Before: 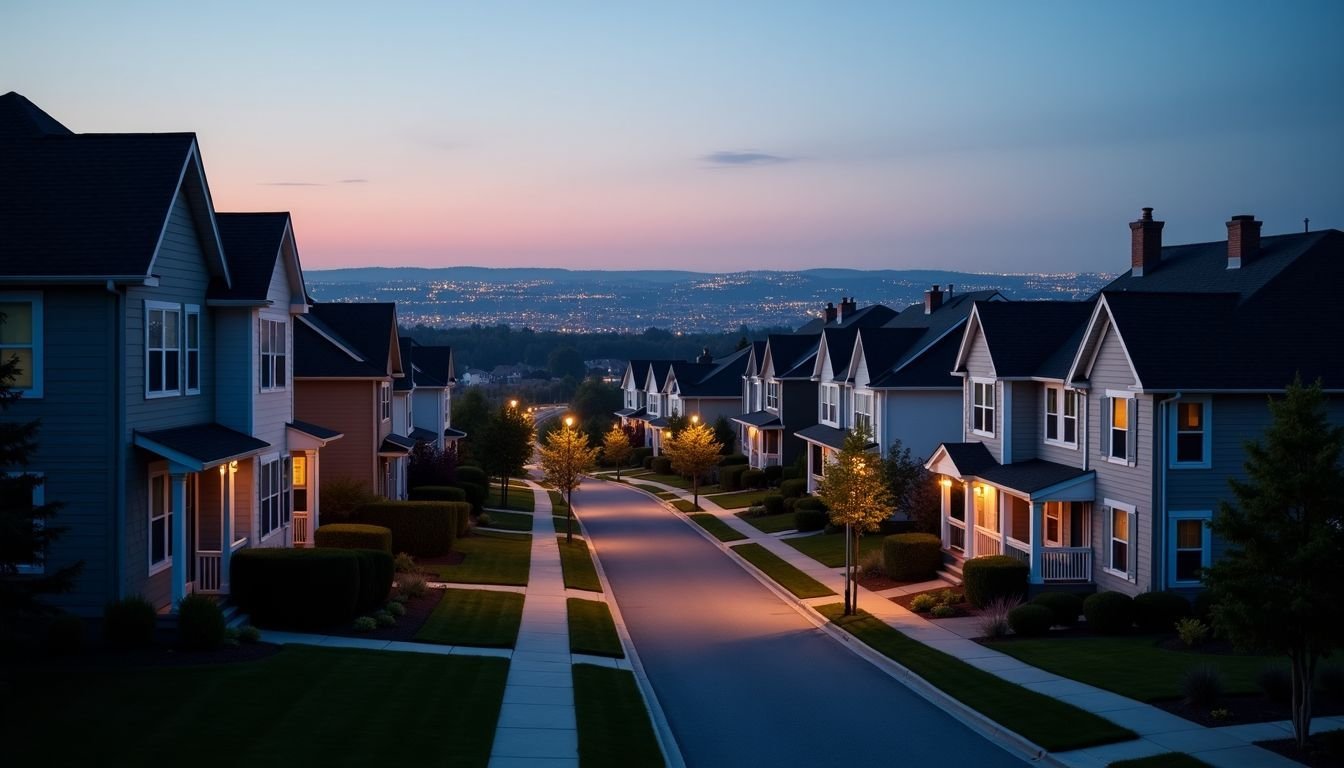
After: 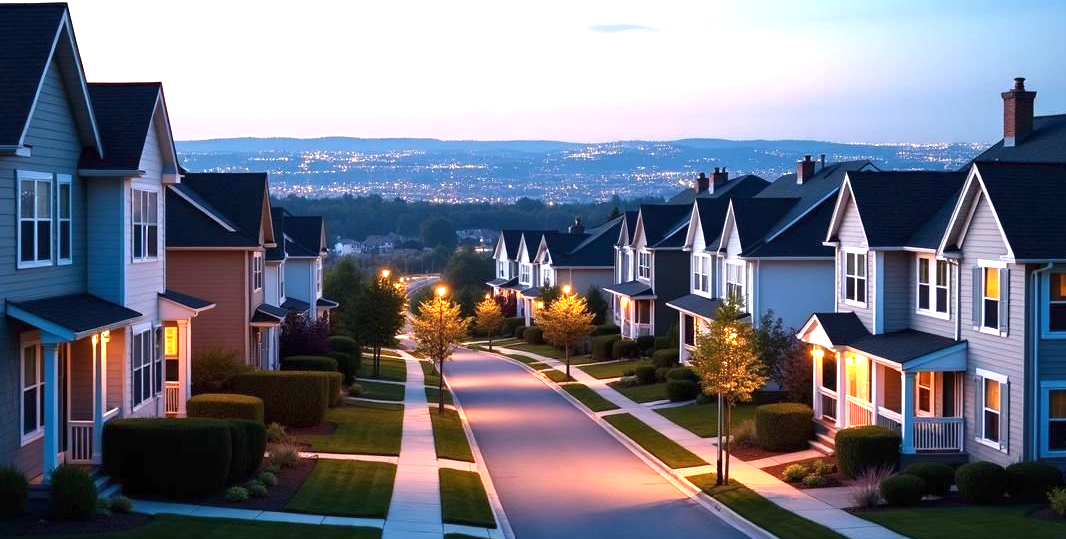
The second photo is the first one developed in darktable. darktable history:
crop: left 9.534%, top 16.996%, right 11.11%, bottom 12.3%
exposure: black level correction 0, exposure 1.447 EV, compensate highlight preservation false
